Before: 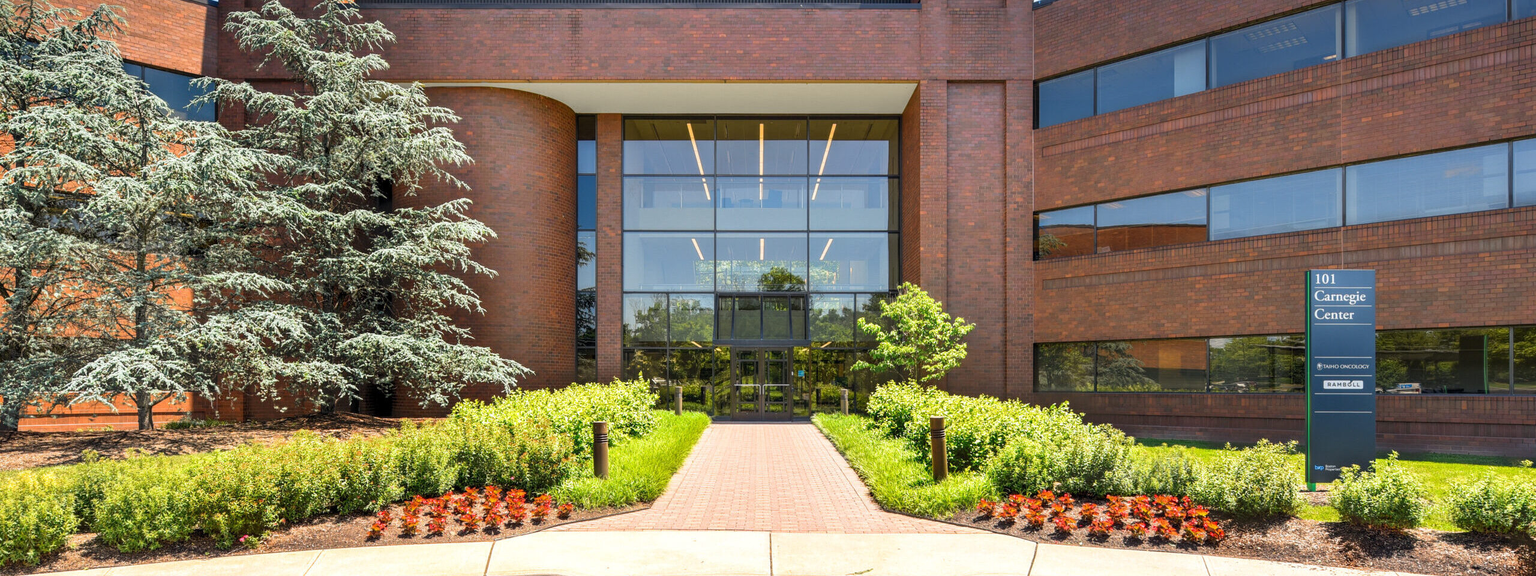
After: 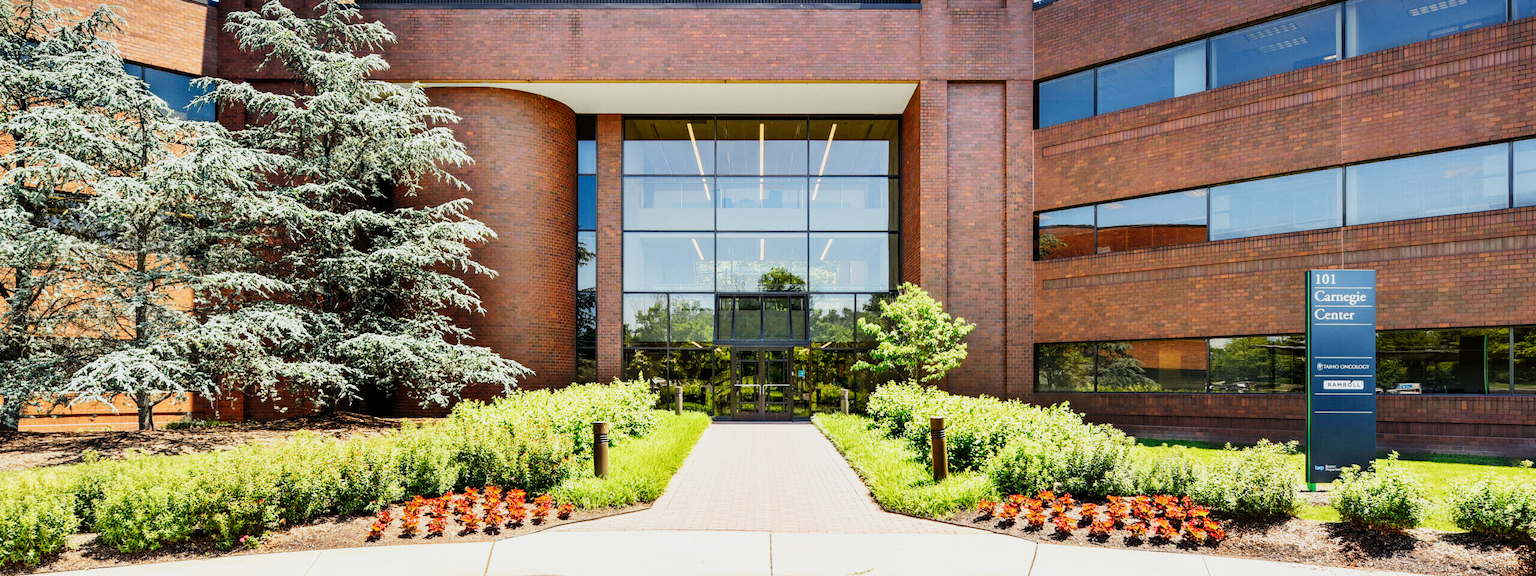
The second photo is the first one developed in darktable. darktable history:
white balance: red 0.978, blue 0.999
exposure: black level correction 0.001, exposure 0.5 EV, compensate exposure bias true, compensate highlight preservation false
sigmoid: contrast 1.81, skew -0.21, preserve hue 0%, red attenuation 0.1, red rotation 0.035, green attenuation 0.1, green rotation -0.017, blue attenuation 0.15, blue rotation -0.052, base primaries Rec2020
